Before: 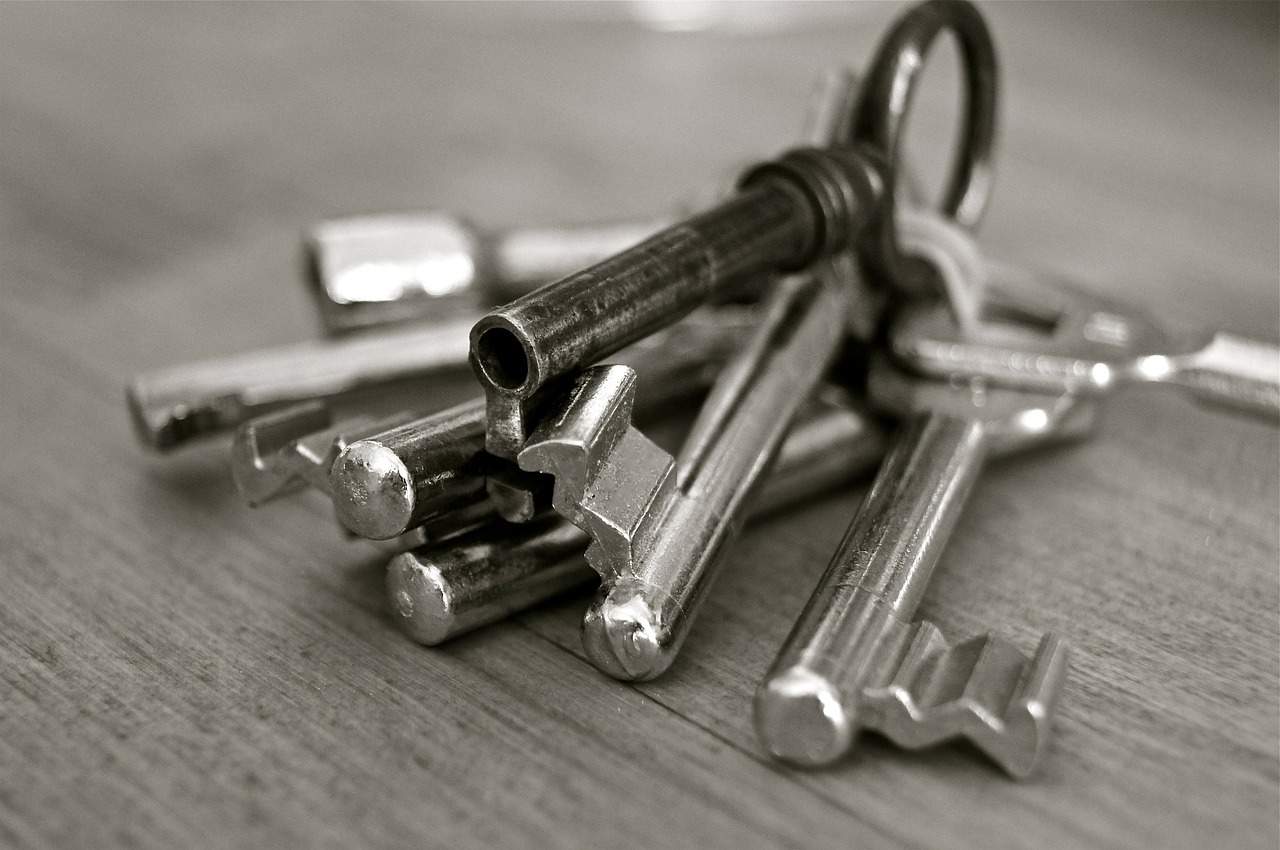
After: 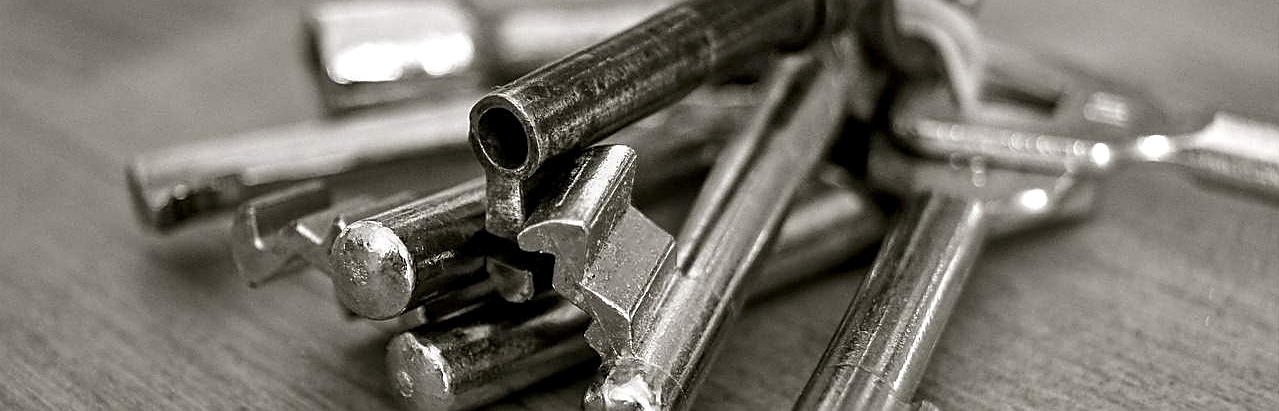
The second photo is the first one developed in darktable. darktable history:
sharpen: on, module defaults
crop and rotate: top 26.056%, bottom 25.543%
local contrast: on, module defaults
